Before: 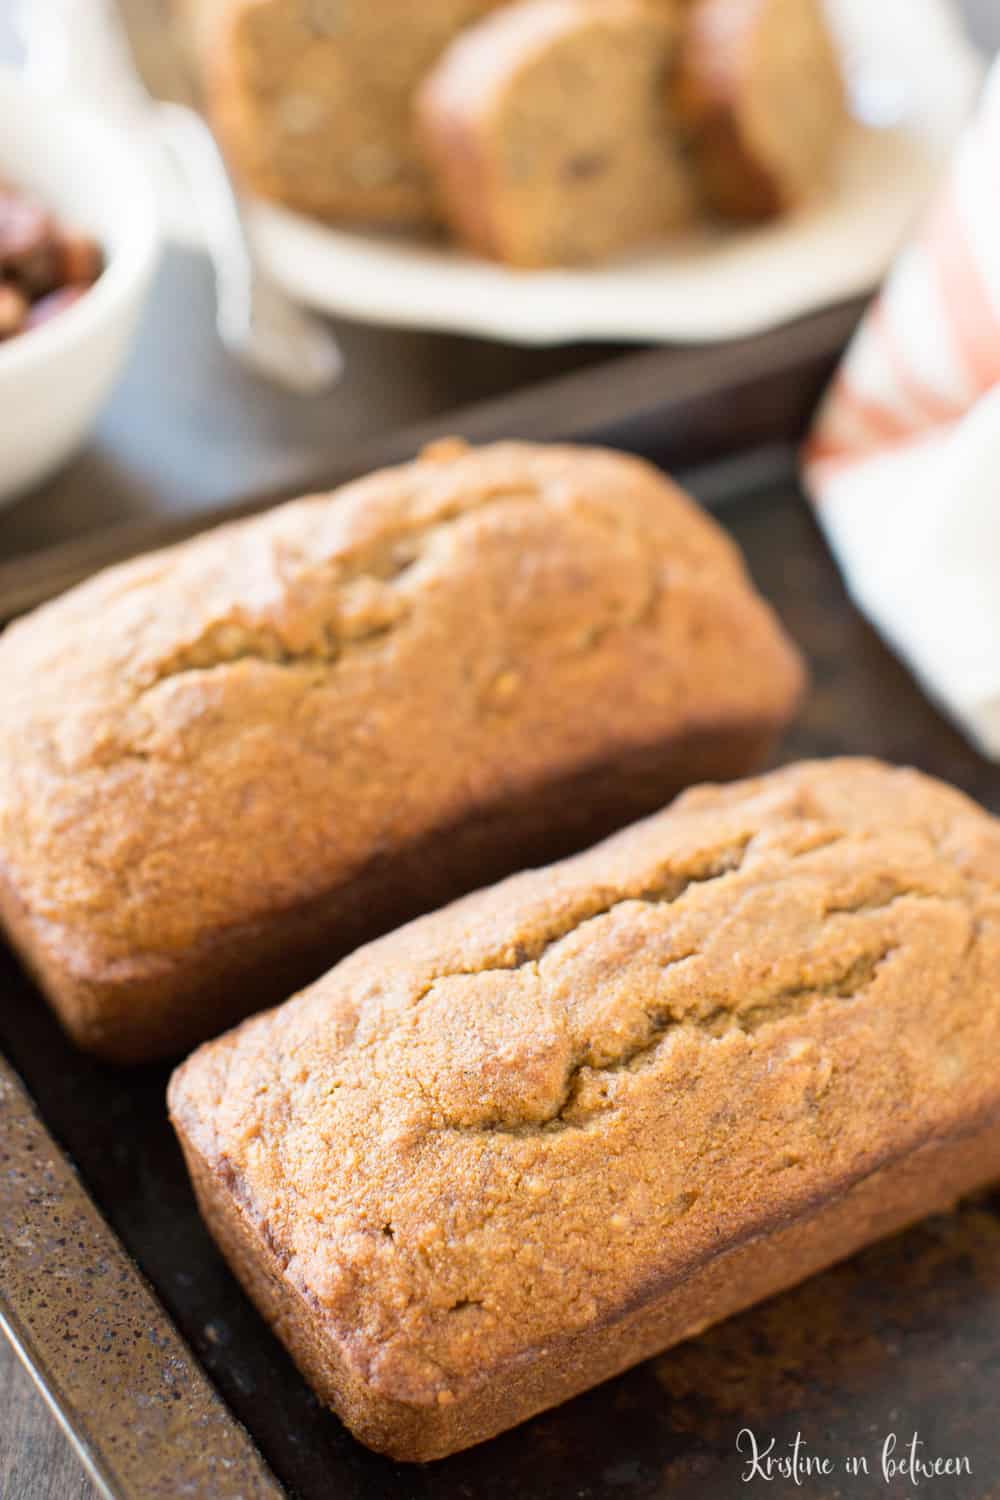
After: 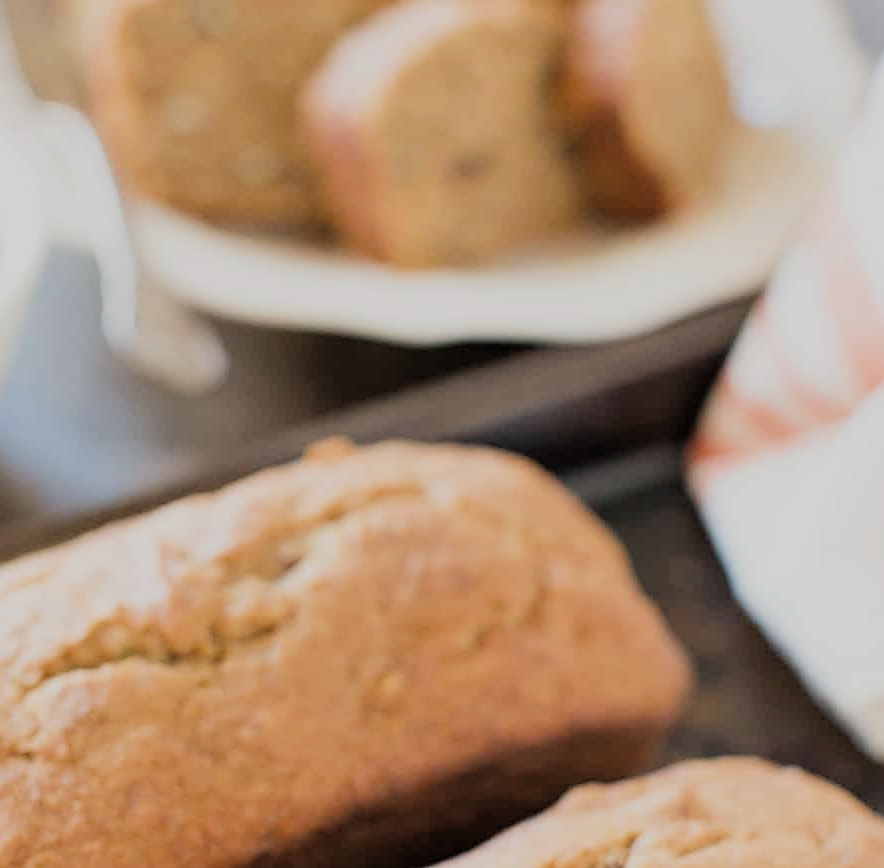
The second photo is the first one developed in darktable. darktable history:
crop and rotate: left 11.535%, bottom 42.08%
filmic rgb: black relative exposure -7.65 EV, white relative exposure 4.56 EV, hardness 3.61, add noise in highlights 0, color science v3 (2019), use custom middle-gray values true, iterations of high-quality reconstruction 0, contrast in highlights soft
sharpen: on, module defaults
